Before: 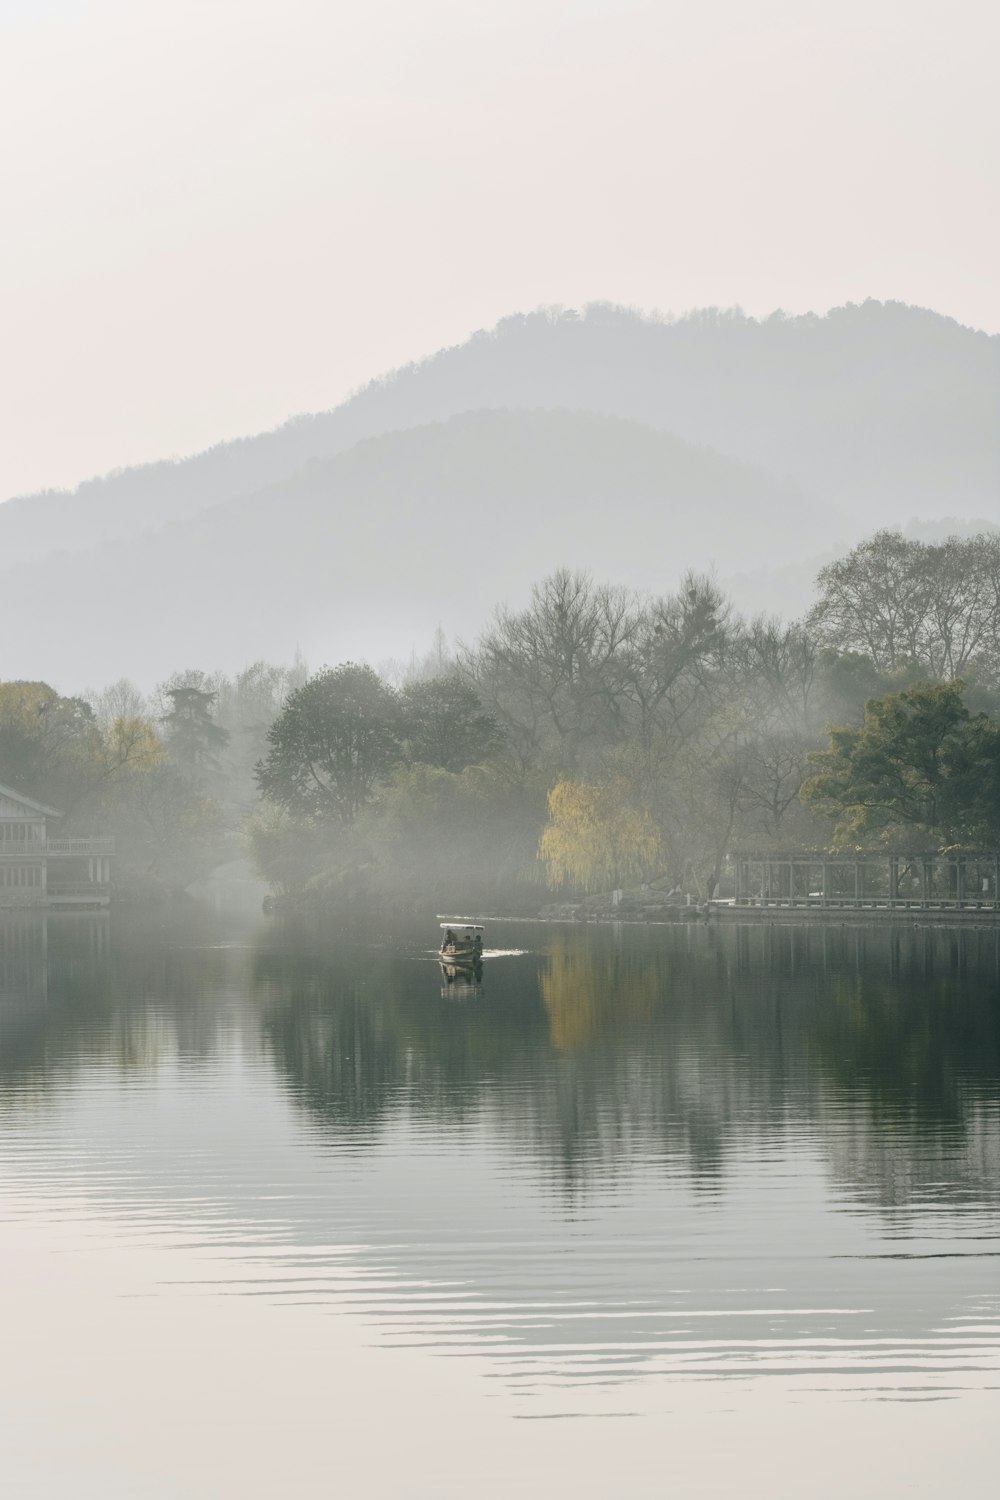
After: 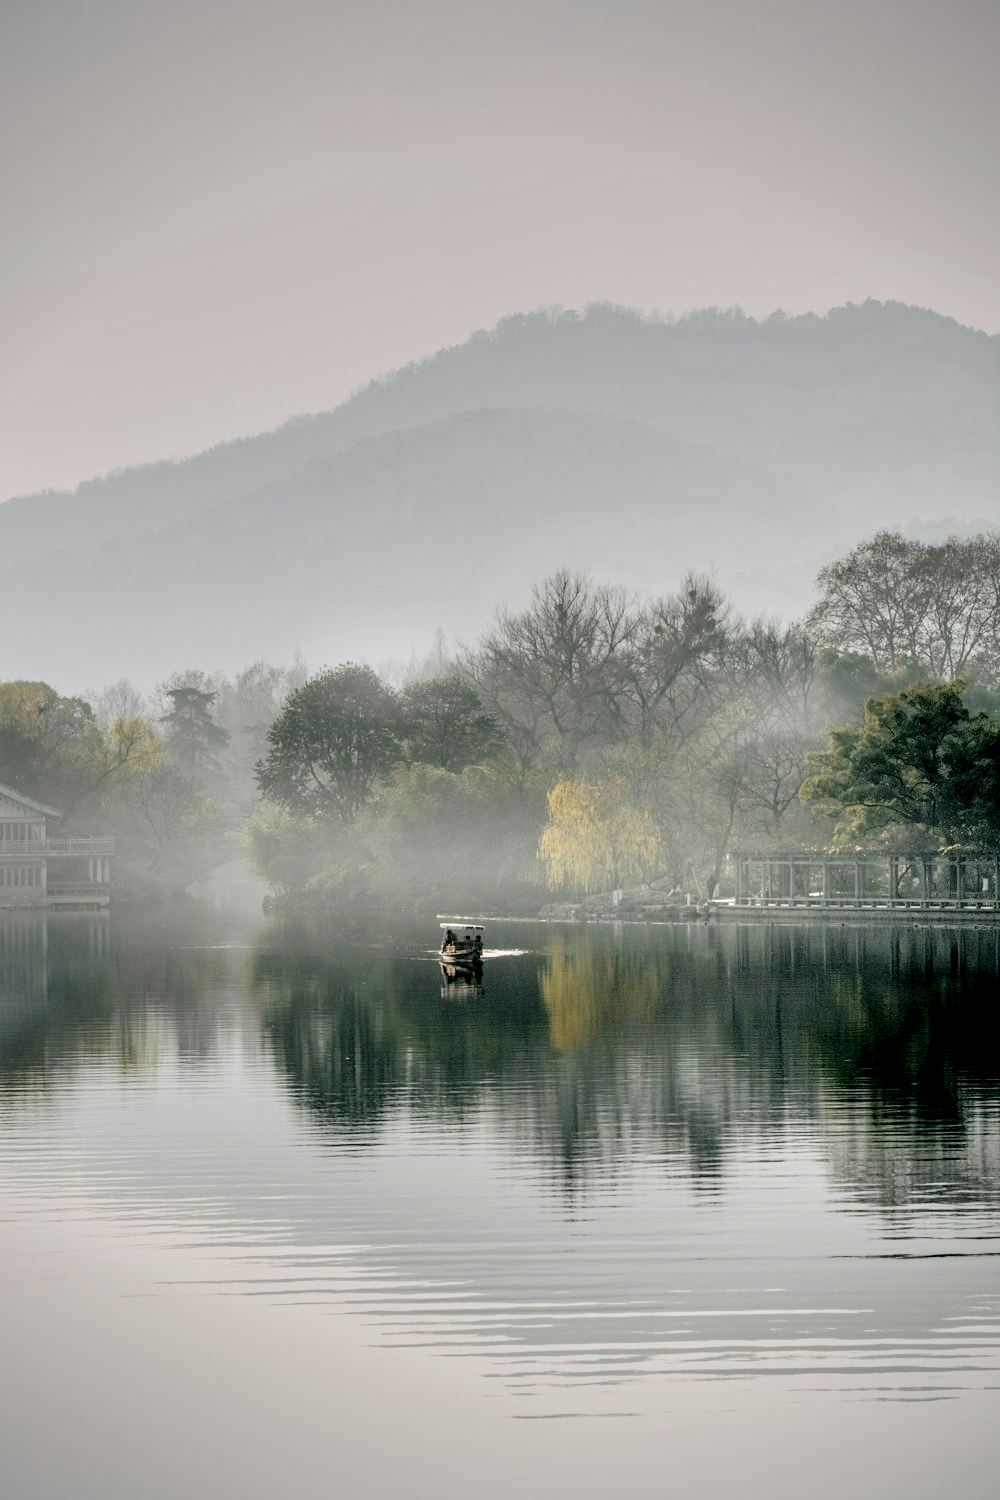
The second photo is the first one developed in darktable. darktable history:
filmic rgb: black relative exposure -8.01 EV, white relative exposure 8.03 EV, threshold 3.01 EV, target black luminance 0%, hardness 2.49, latitude 75.9%, contrast 0.567, shadows ↔ highlights balance 0.007%, color science v6 (2022), iterations of high-quality reconstruction 10, enable highlight reconstruction true
vignetting: on, module defaults
local contrast: highlights 117%, shadows 45%, detail 291%
tone curve: curves: ch0 [(0, 0) (0.071, 0.047) (0.266, 0.26) (0.491, 0.552) (0.753, 0.818) (1, 0.983)]; ch1 [(0, 0) (0.346, 0.307) (0.408, 0.369) (0.463, 0.443) (0.482, 0.493) (0.502, 0.5) (0.517, 0.518) (0.546, 0.587) (0.588, 0.643) (0.651, 0.709) (1, 1)]; ch2 [(0, 0) (0.346, 0.34) (0.434, 0.46) (0.485, 0.494) (0.5, 0.494) (0.517, 0.503) (0.535, 0.545) (0.583, 0.634) (0.625, 0.686) (1, 1)], preserve colors none
